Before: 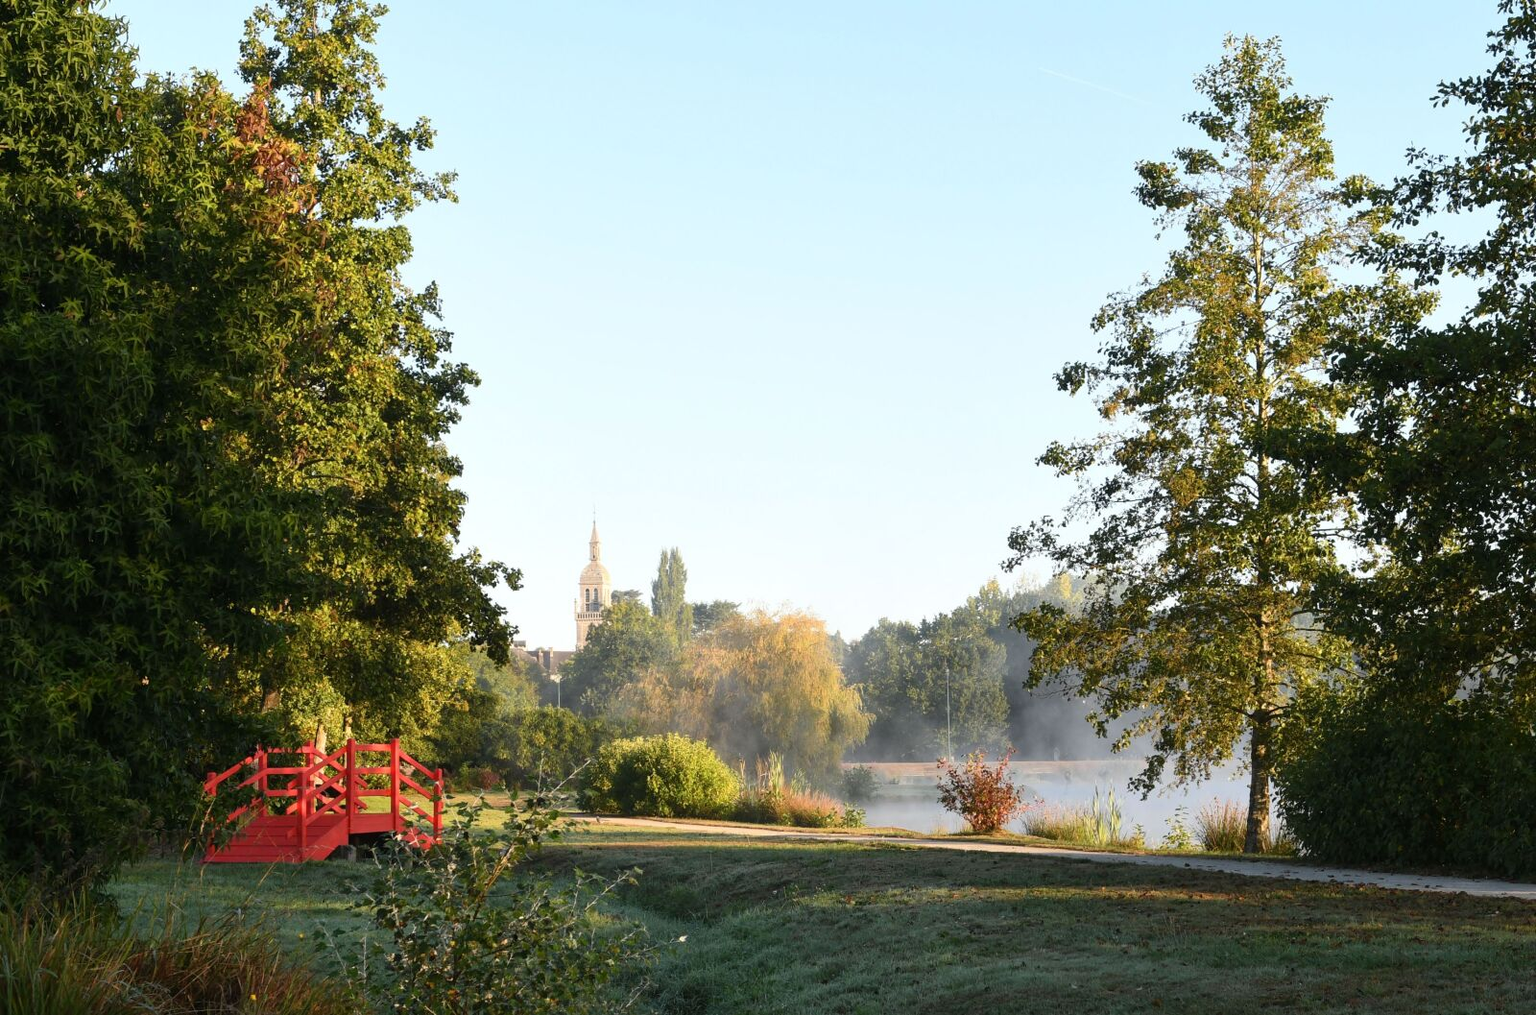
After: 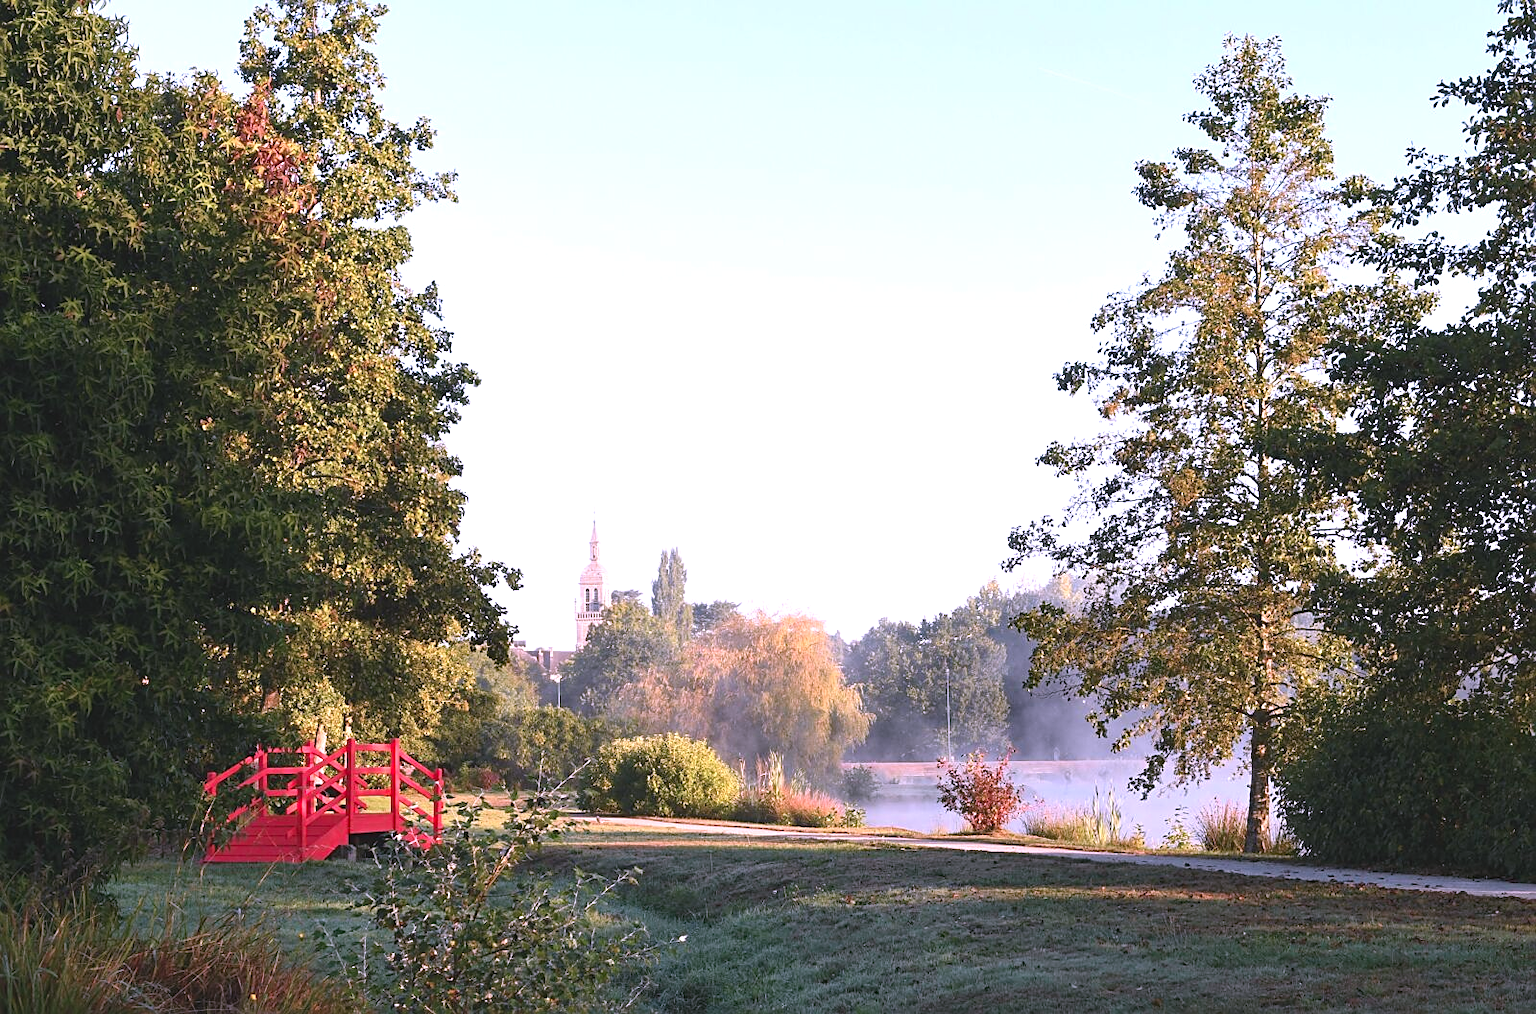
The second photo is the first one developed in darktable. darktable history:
sharpen: on, module defaults
exposure: black level correction -0.002, exposure 0.533 EV, compensate highlight preservation false
contrast brightness saturation: contrast -0.115
color correction: highlights a* 15.1, highlights b* -25.27
haze removal: adaptive false
